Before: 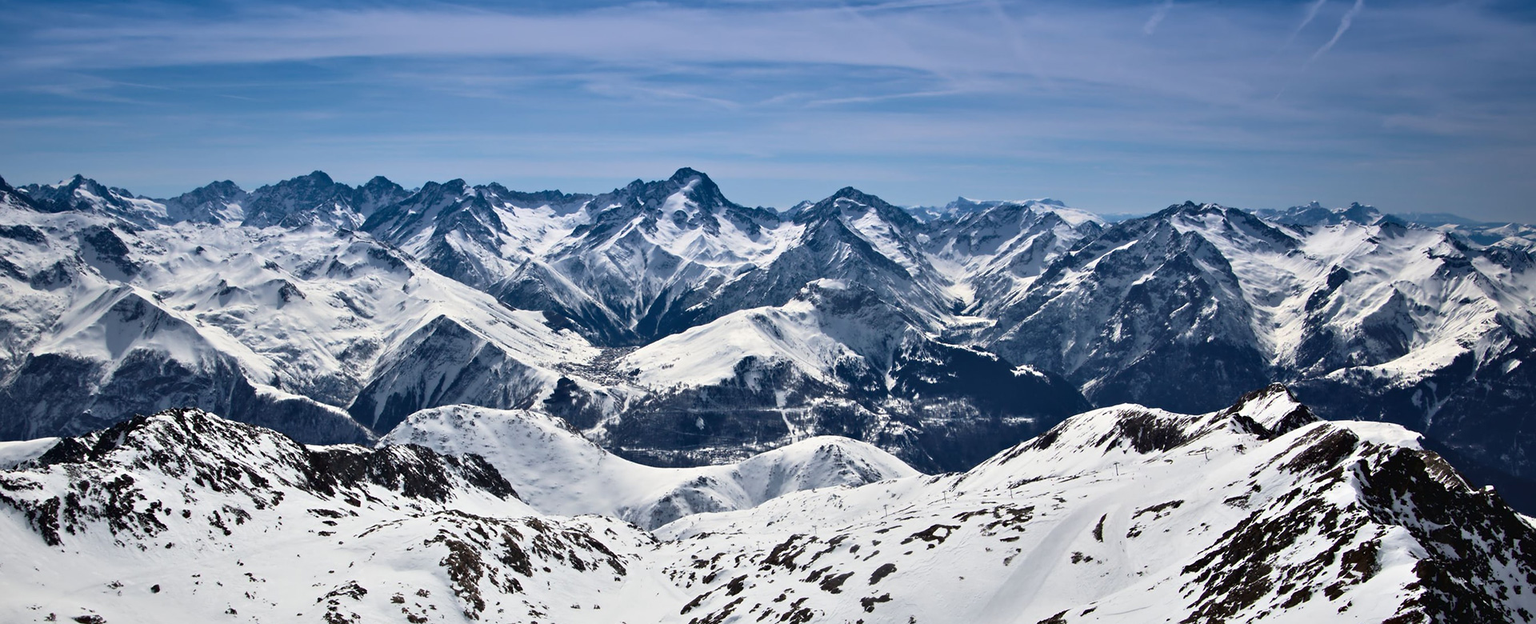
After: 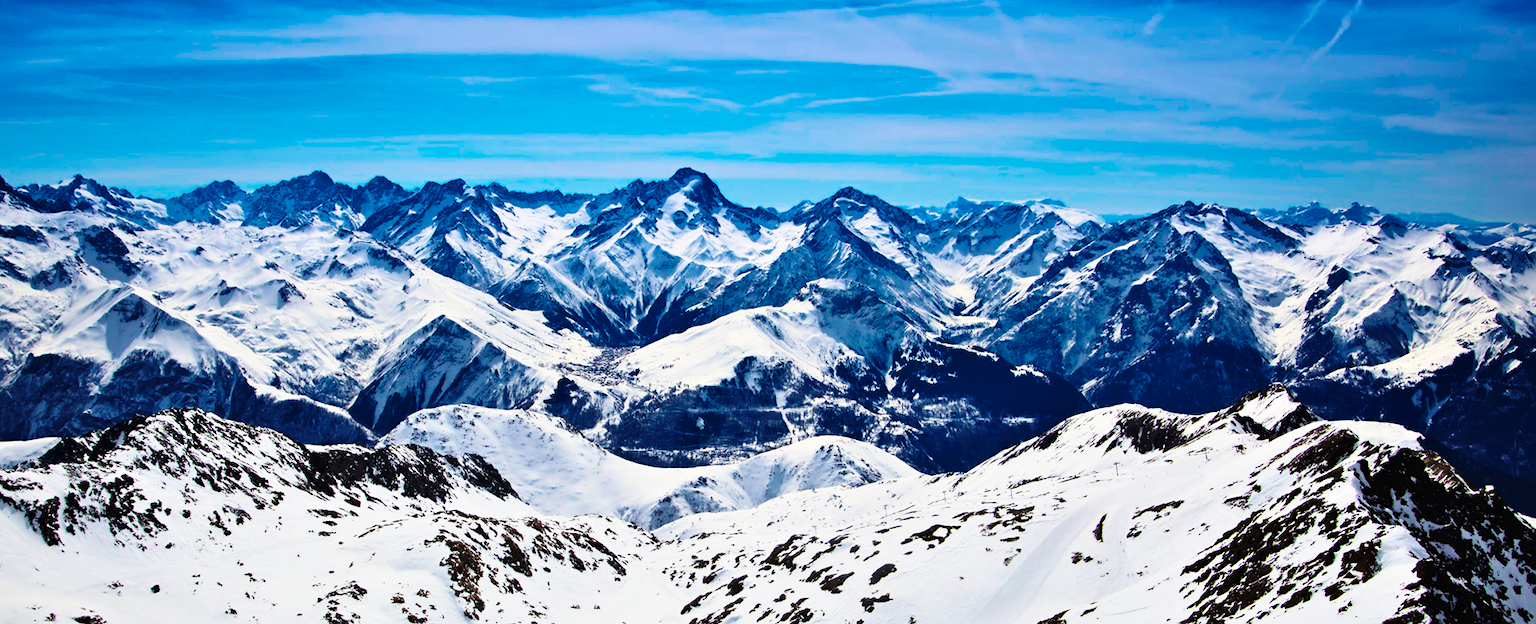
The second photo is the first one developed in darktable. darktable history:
contrast brightness saturation: contrast 0.063, brightness -0.011, saturation -0.23
base curve: curves: ch0 [(0, 0) (0.036, 0.025) (0.121, 0.166) (0.206, 0.329) (0.605, 0.79) (1, 1)], preserve colors none
color balance rgb: linear chroma grading › highlights 99.497%, linear chroma grading › global chroma 23.865%, perceptual saturation grading › global saturation 25.166%
